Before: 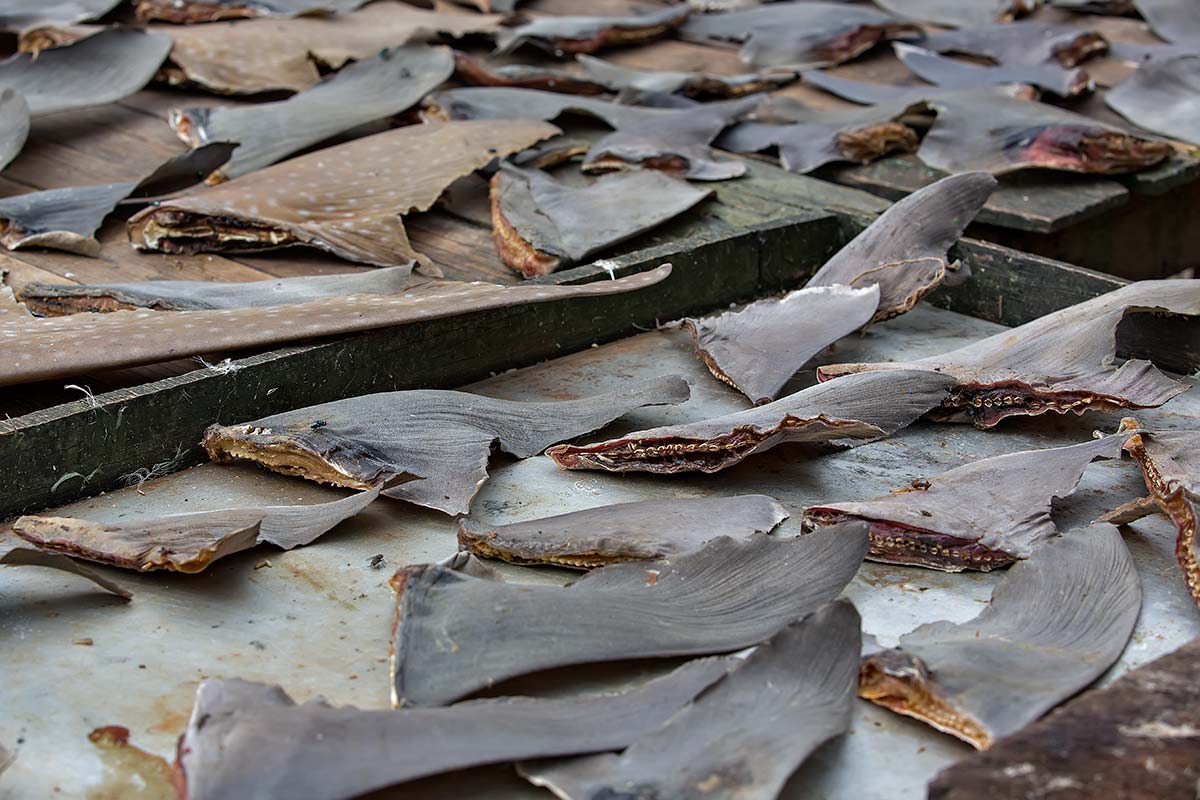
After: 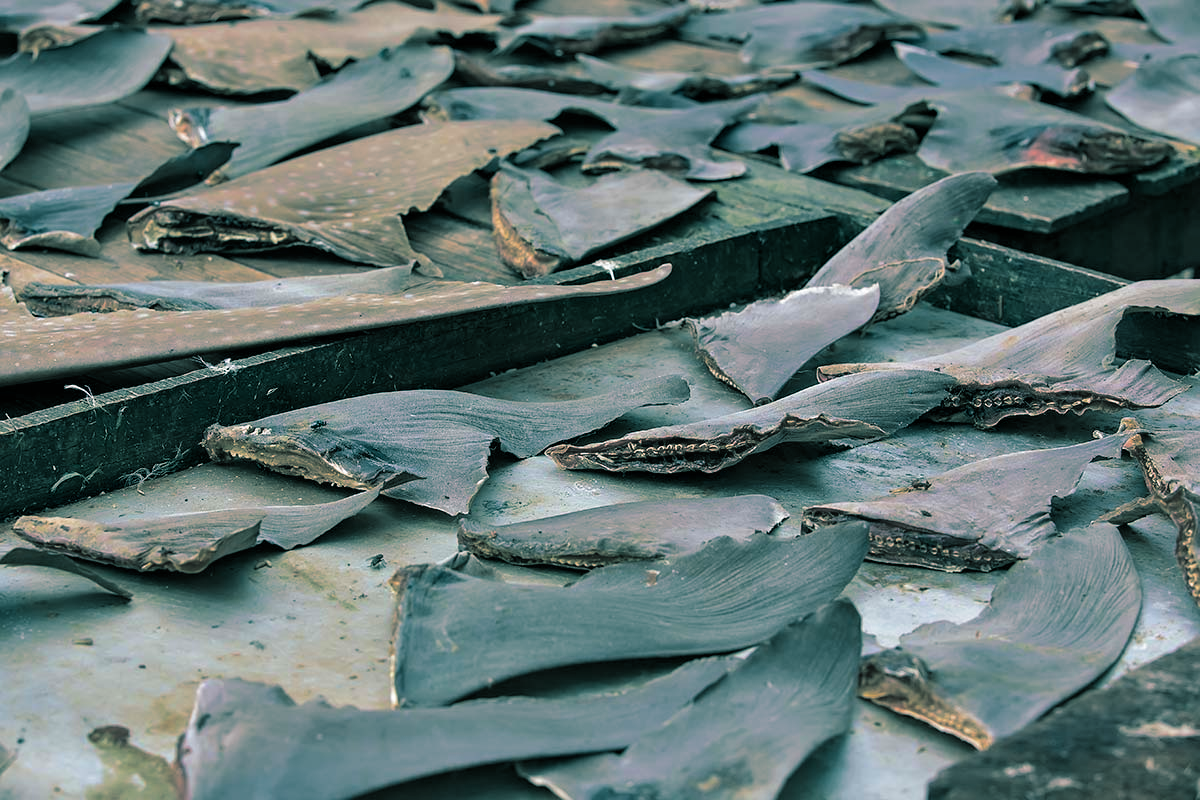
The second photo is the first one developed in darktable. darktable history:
shadows and highlights: soften with gaussian
split-toning: shadows › hue 183.6°, shadows › saturation 0.52, highlights › hue 0°, highlights › saturation 0
velvia: on, module defaults
